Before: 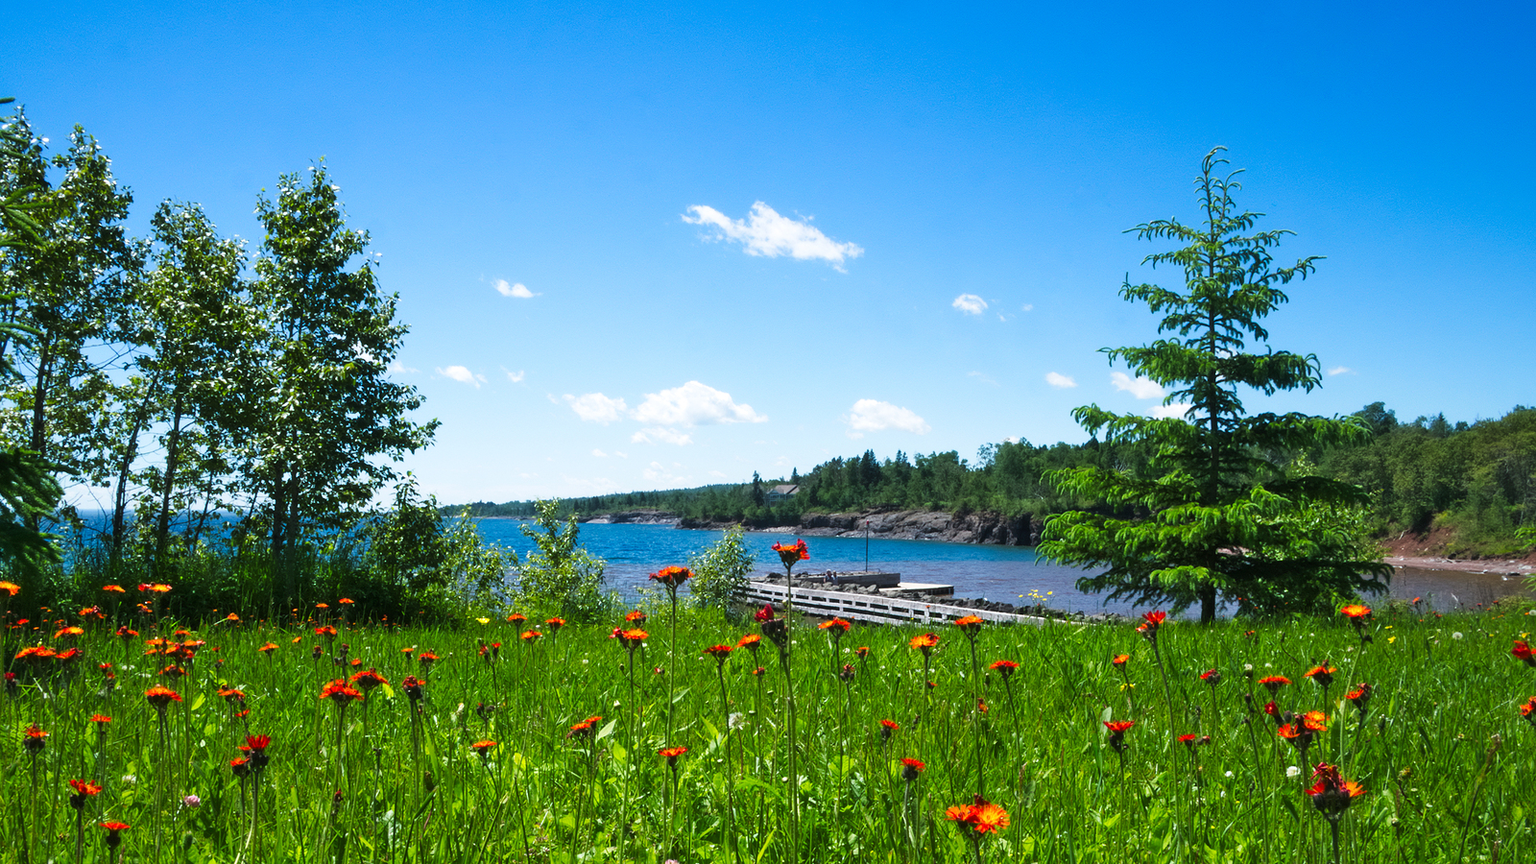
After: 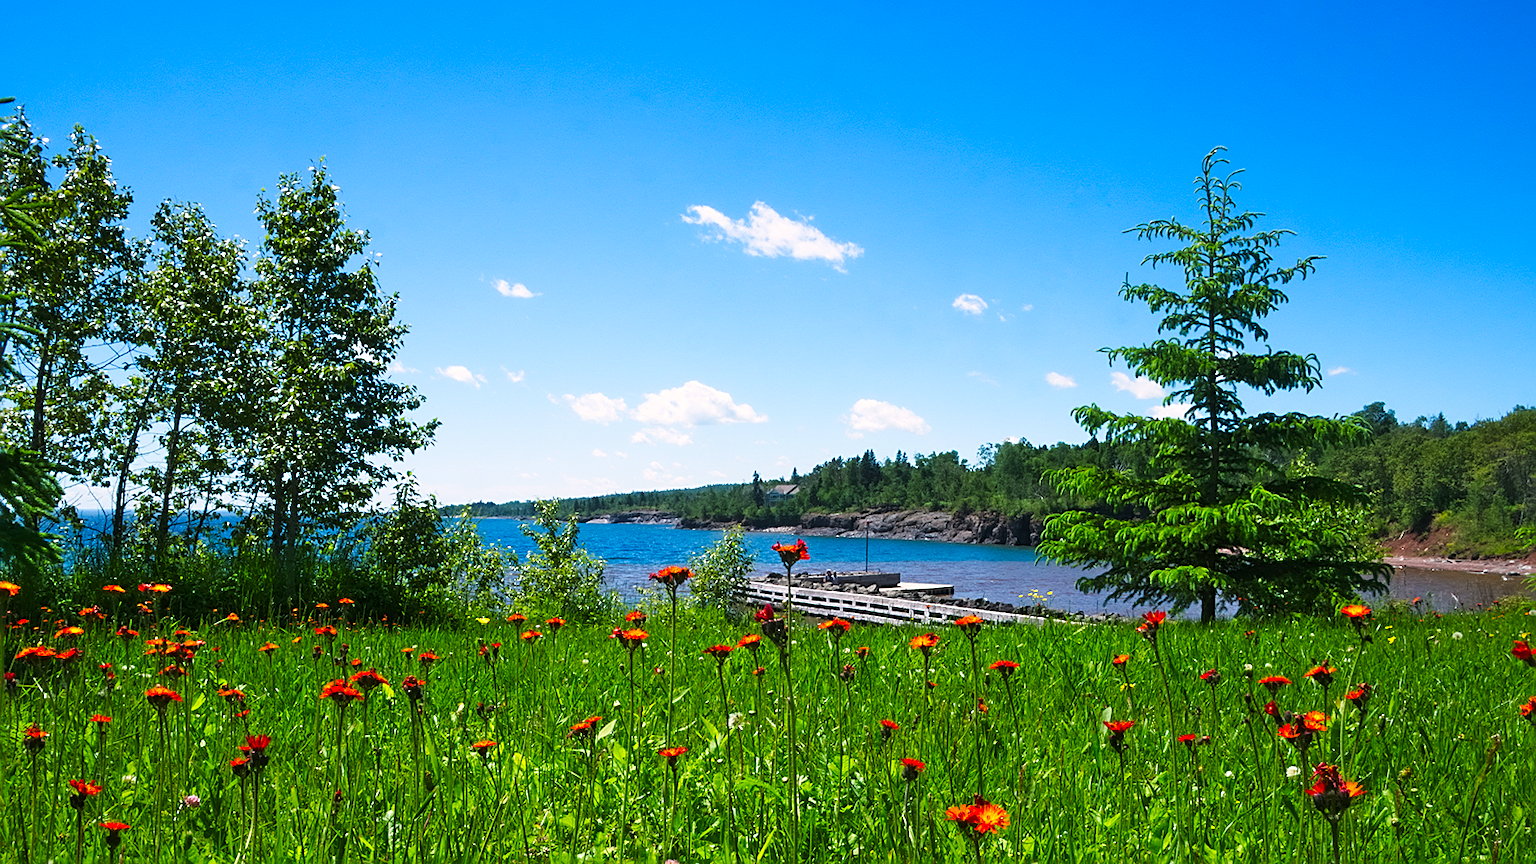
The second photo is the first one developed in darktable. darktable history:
sharpen: on, module defaults
color correction: highlights a* 3.22, highlights b* 1.93, saturation 1.19
